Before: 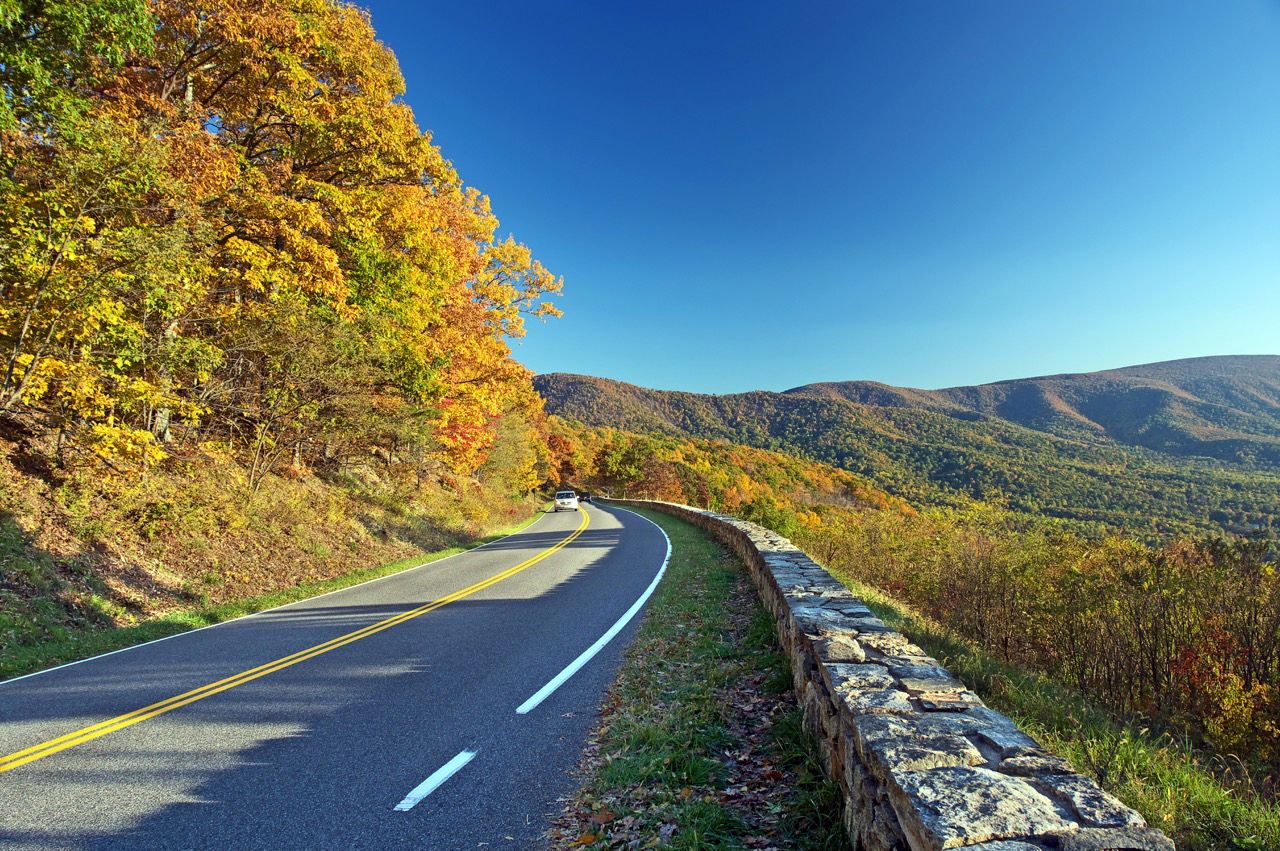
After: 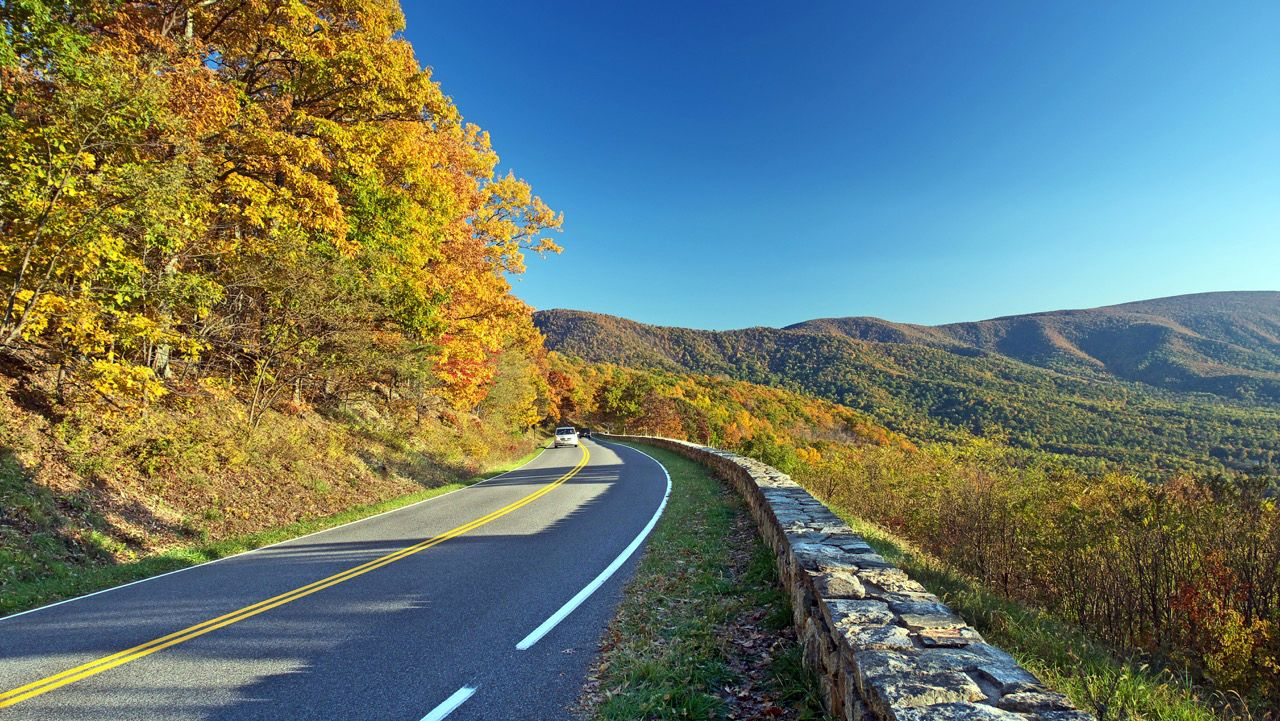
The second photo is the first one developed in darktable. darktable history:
crop: top 7.565%, bottom 7.598%
